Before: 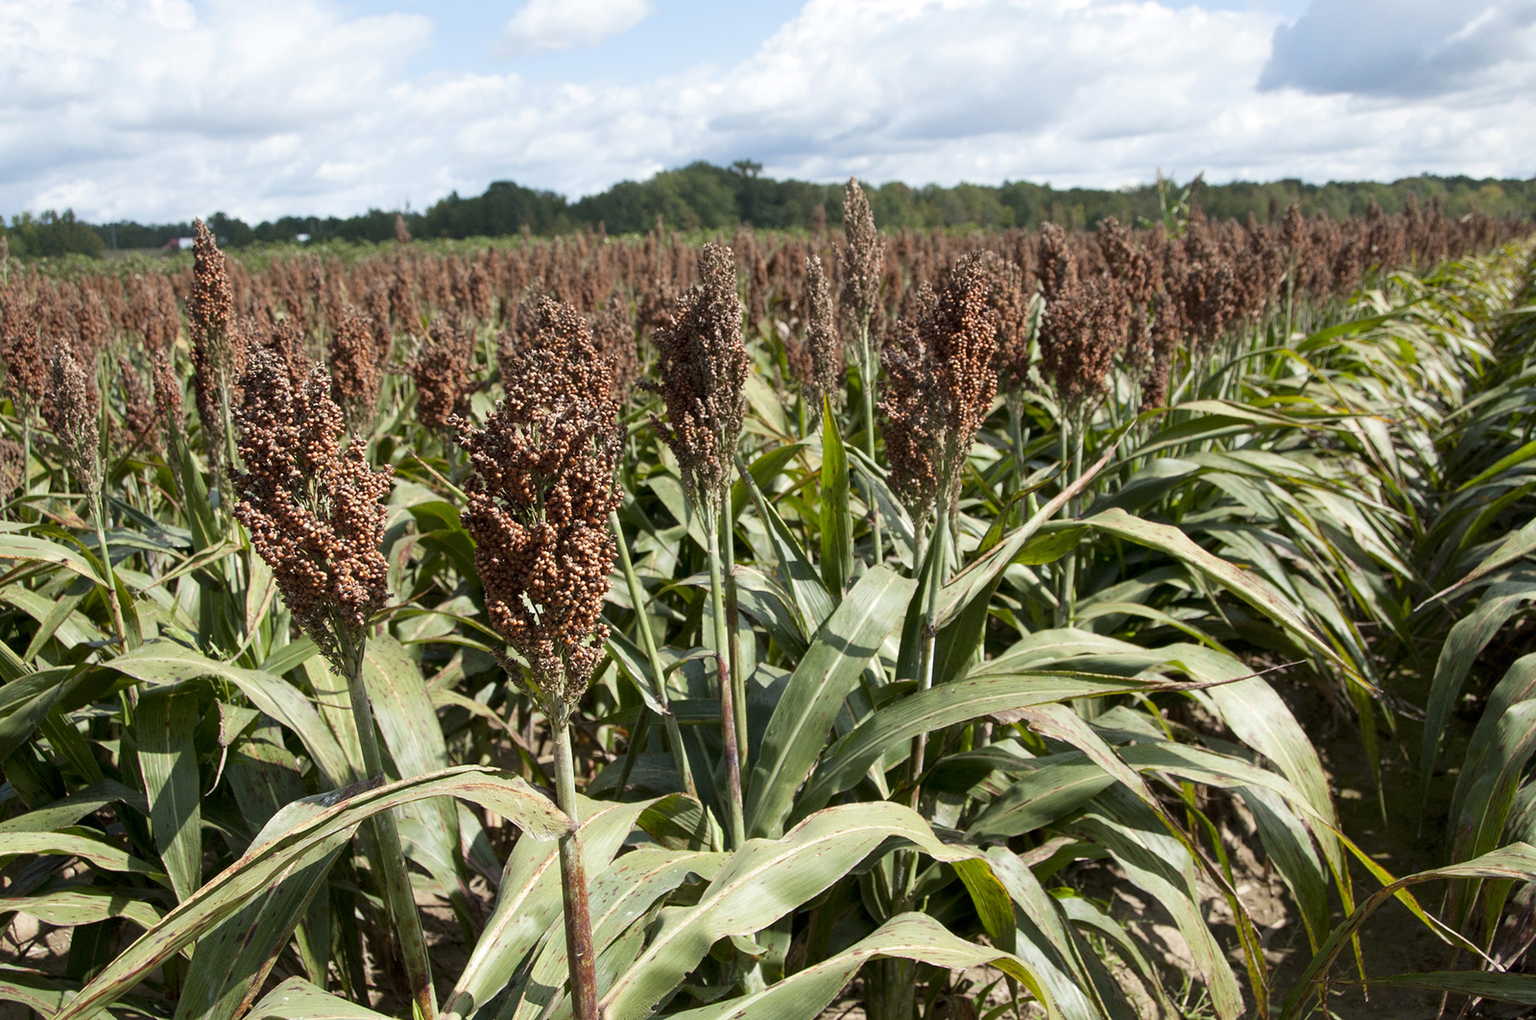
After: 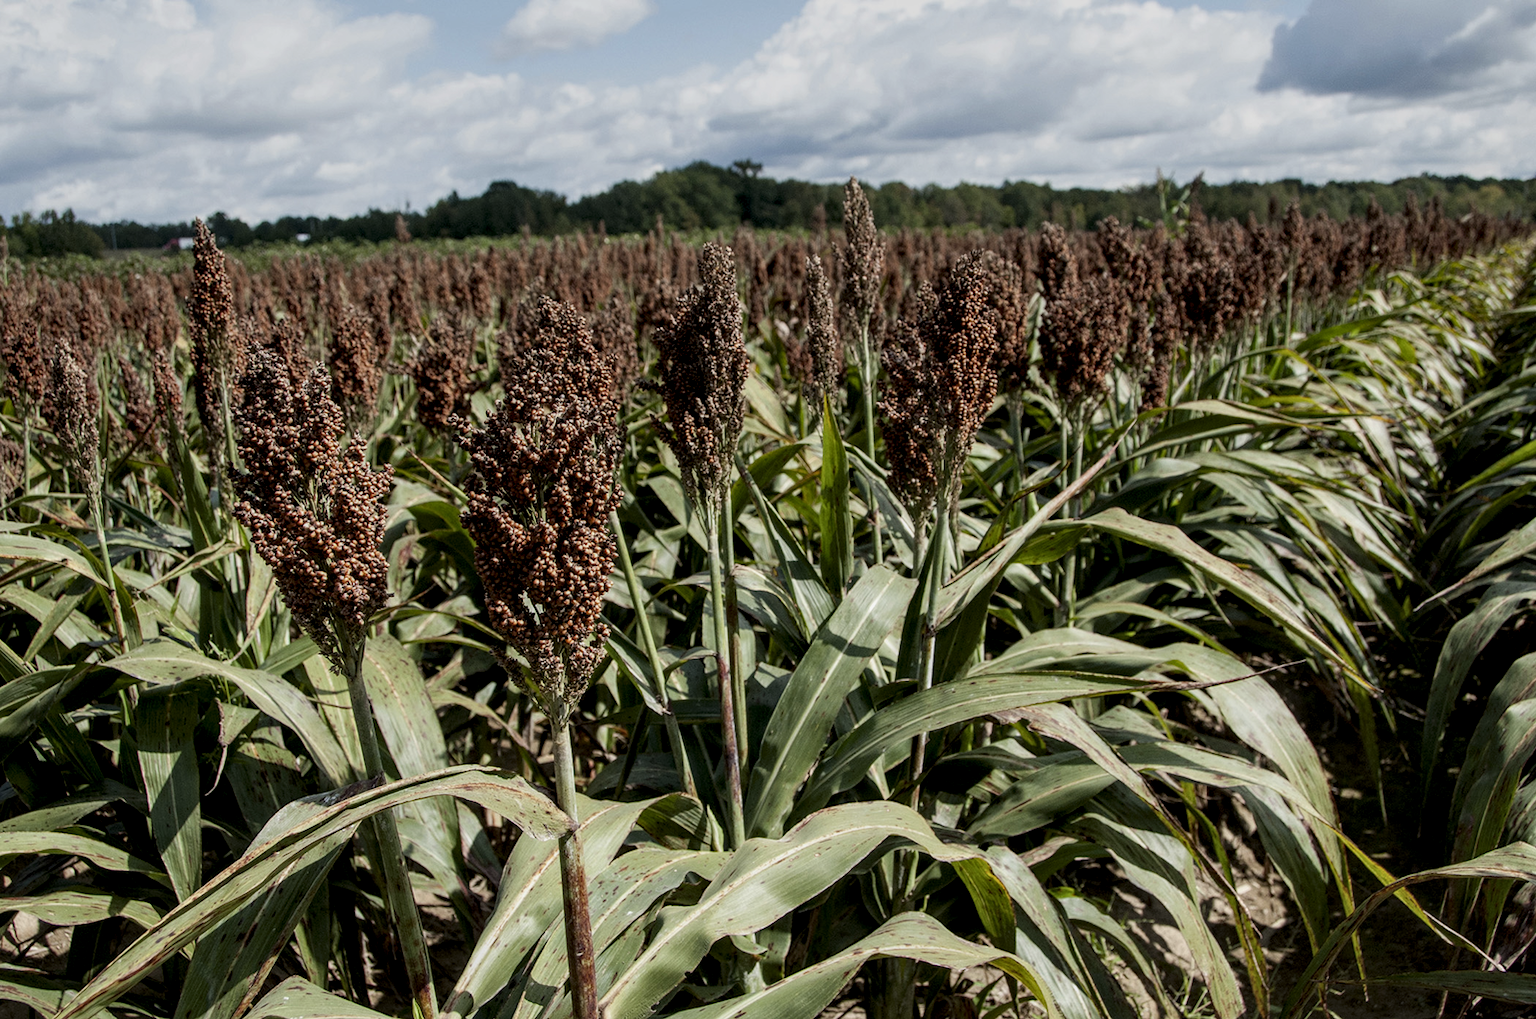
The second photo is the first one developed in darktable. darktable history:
local contrast: highlights 60%, shadows 60%, detail 160%
exposure: black level correction 0, exposure -0.721 EV, compensate highlight preservation false
